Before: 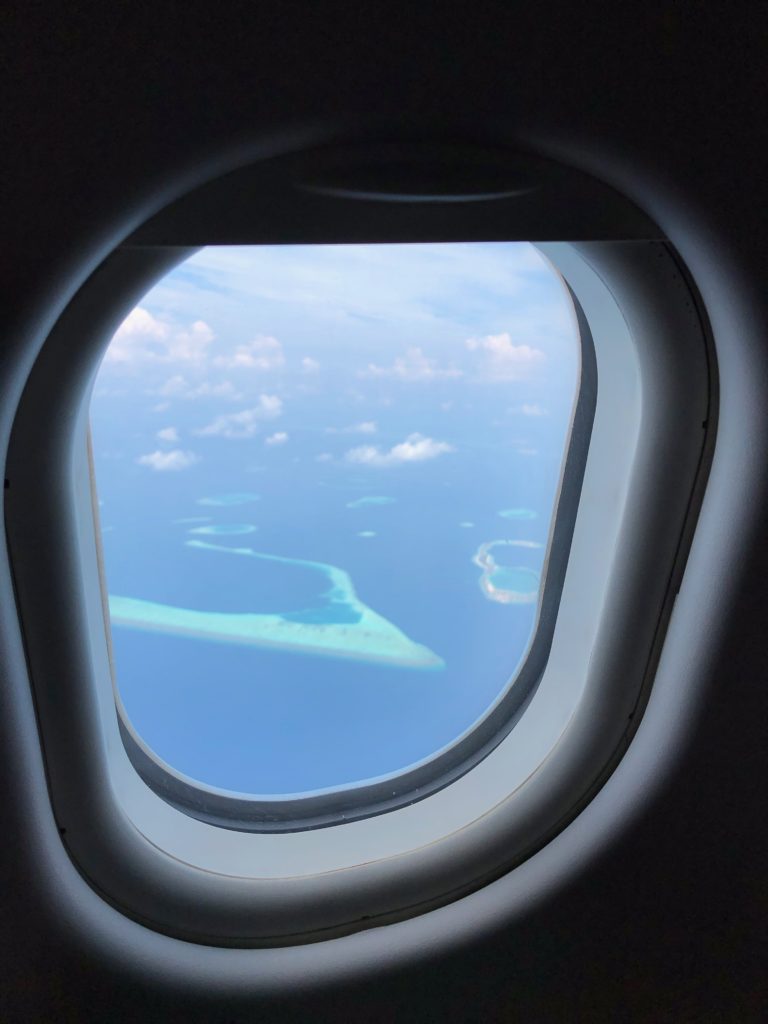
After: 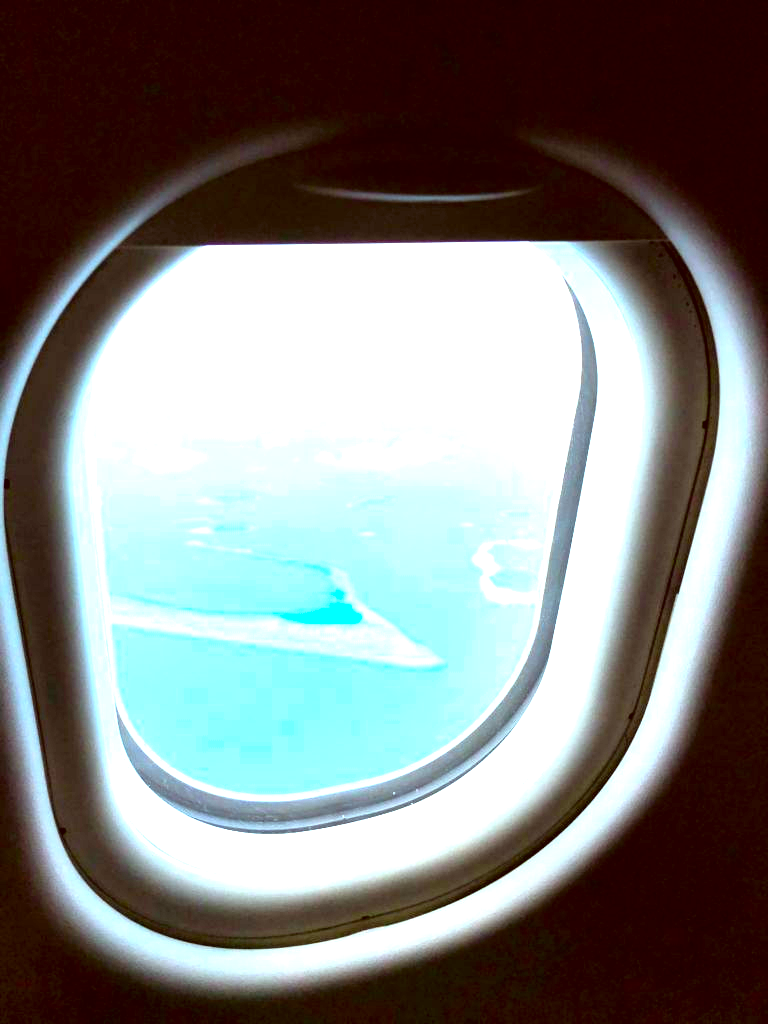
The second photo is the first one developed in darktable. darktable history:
rotate and perspective: automatic cropping original format, crop left 0, crop top 0
levels: levels [0, 0.281, 0.562]
color correction: highlights a* -5.94, highlights b* 9.48, shadows a* 10.12, shadows b* 23.94
color balance: output saturation 120%
exposure: exposure 0.375 EV, compensate highlight preservation false
